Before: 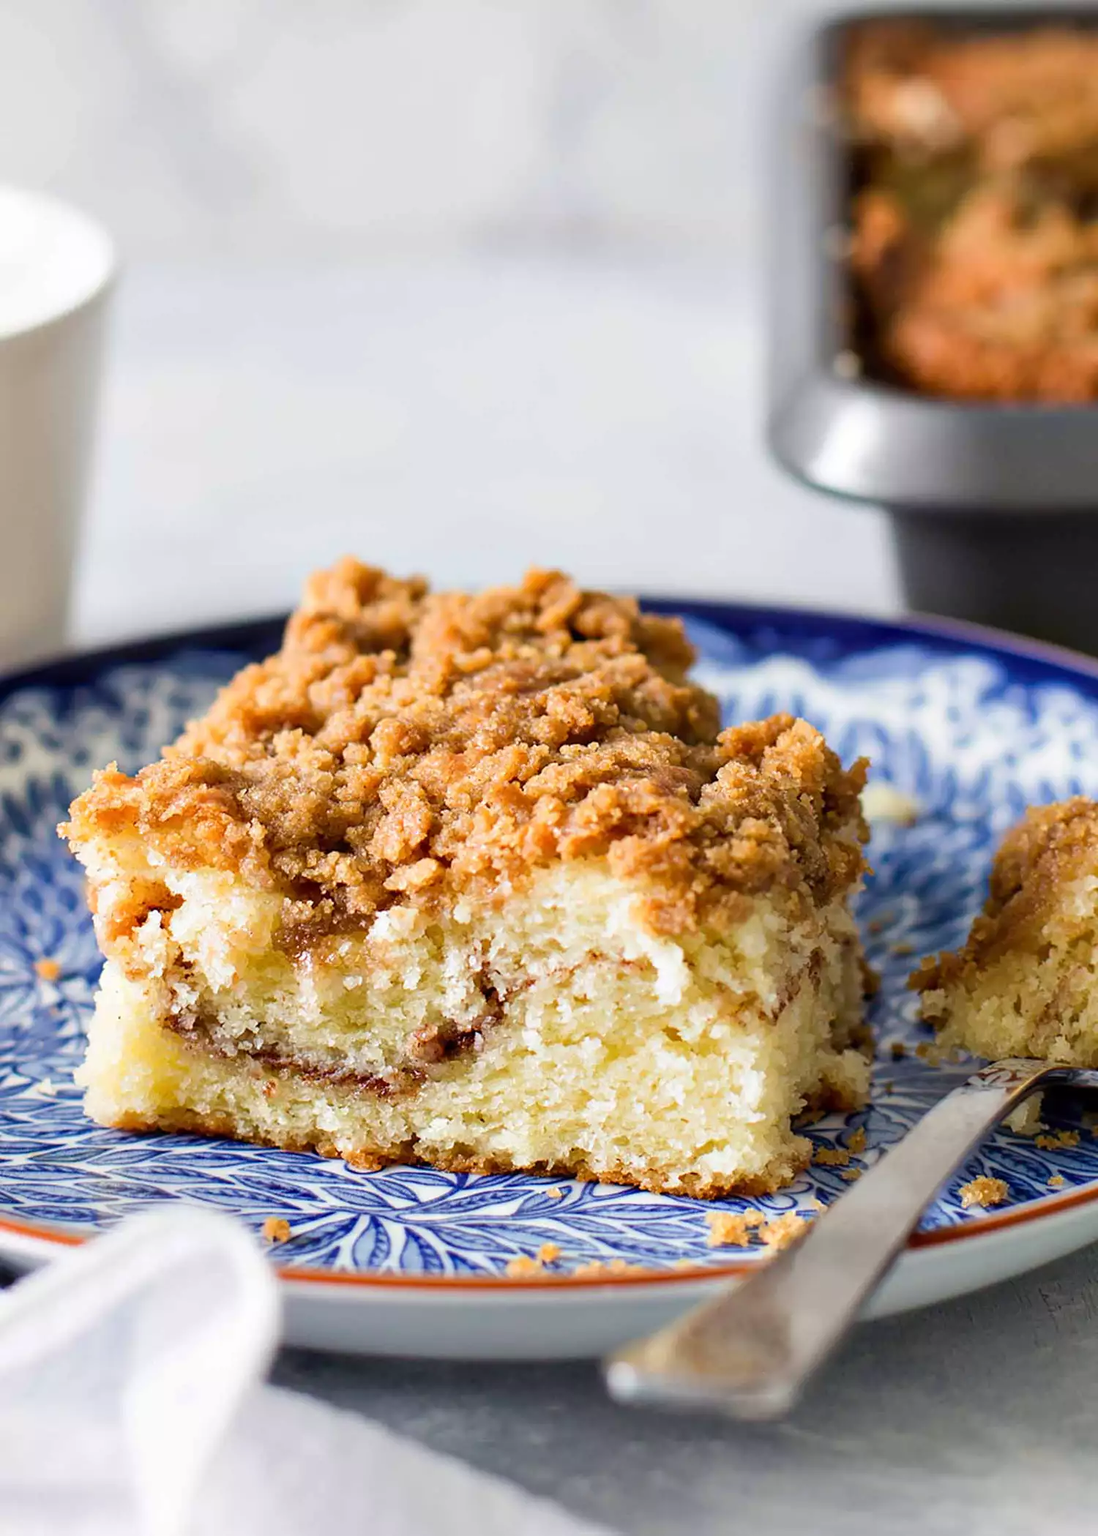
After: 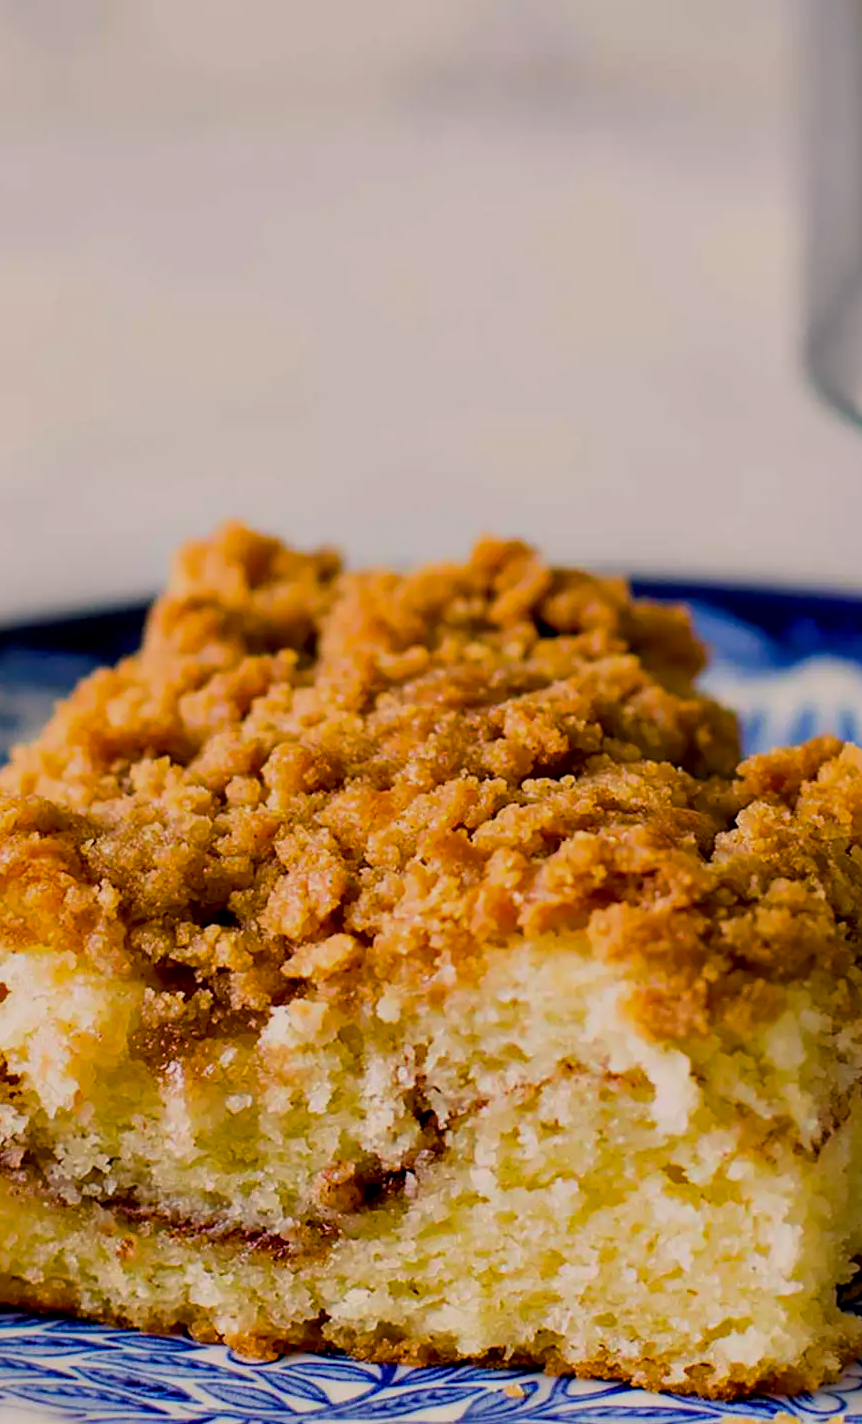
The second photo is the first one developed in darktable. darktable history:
color balance rgb: highlights gain › chroma 3.76%, highlights gain › hue 59.39°, linear chroma grading › global chroma 15.646%, perceptual saturation grading › global saturation 19.533%
exposure: black level correction 0.009, exposure -0.629 EV, compensate highlight preservation false
crop: left 16.256%, top 11.408%, right 26.239%, bottom 20.72%
